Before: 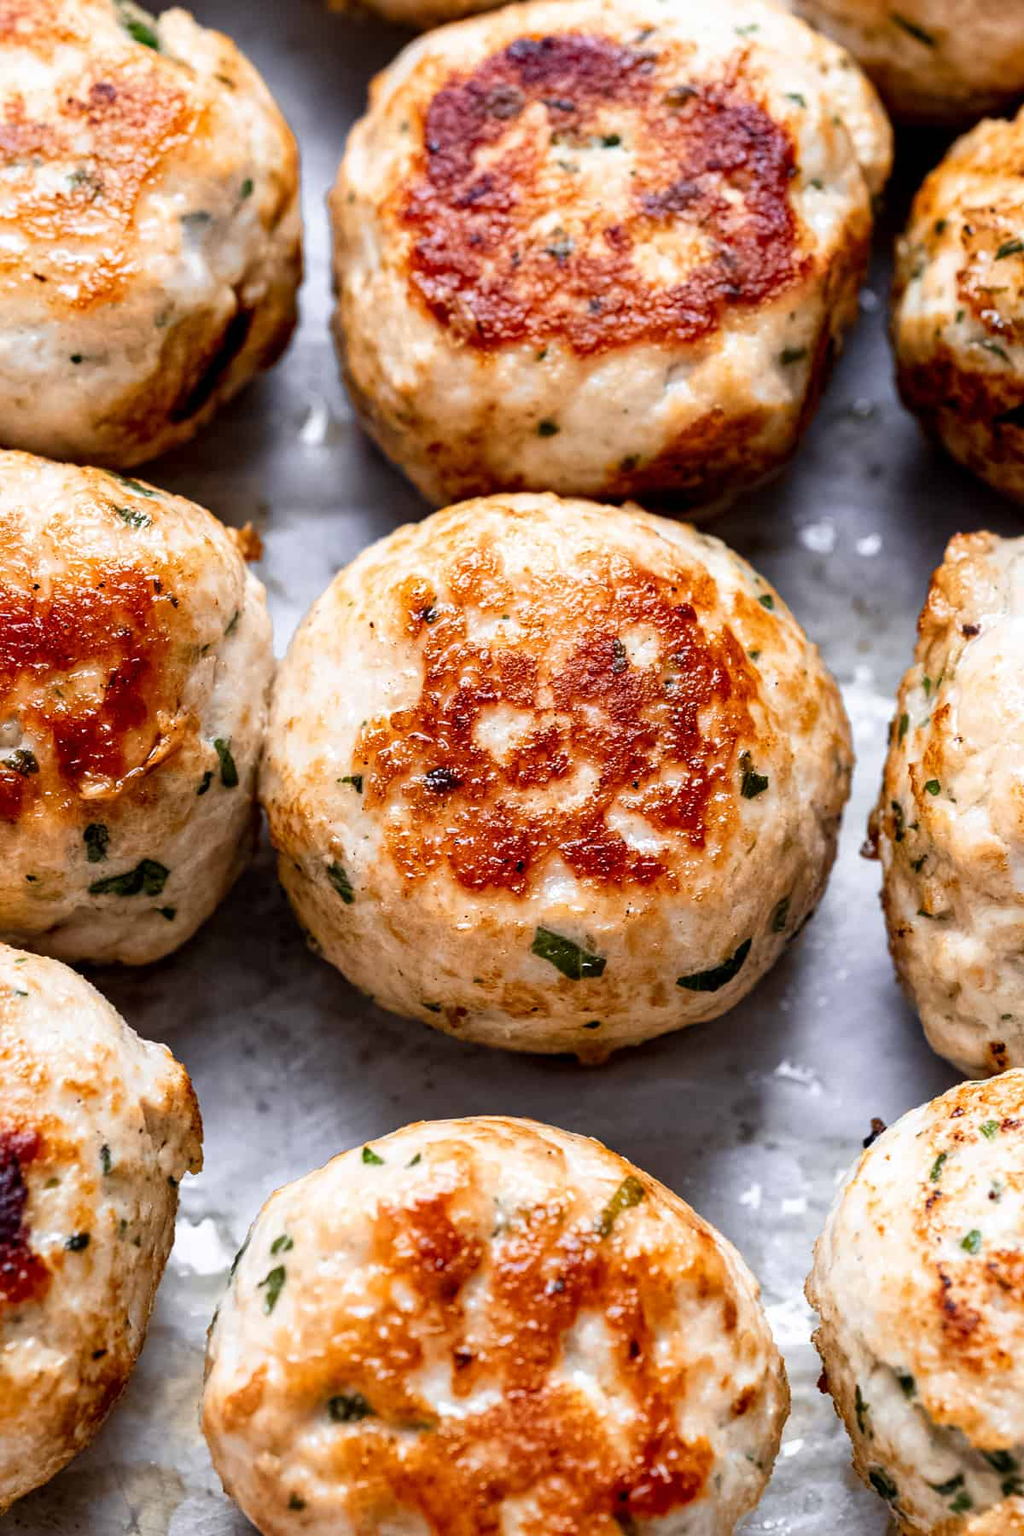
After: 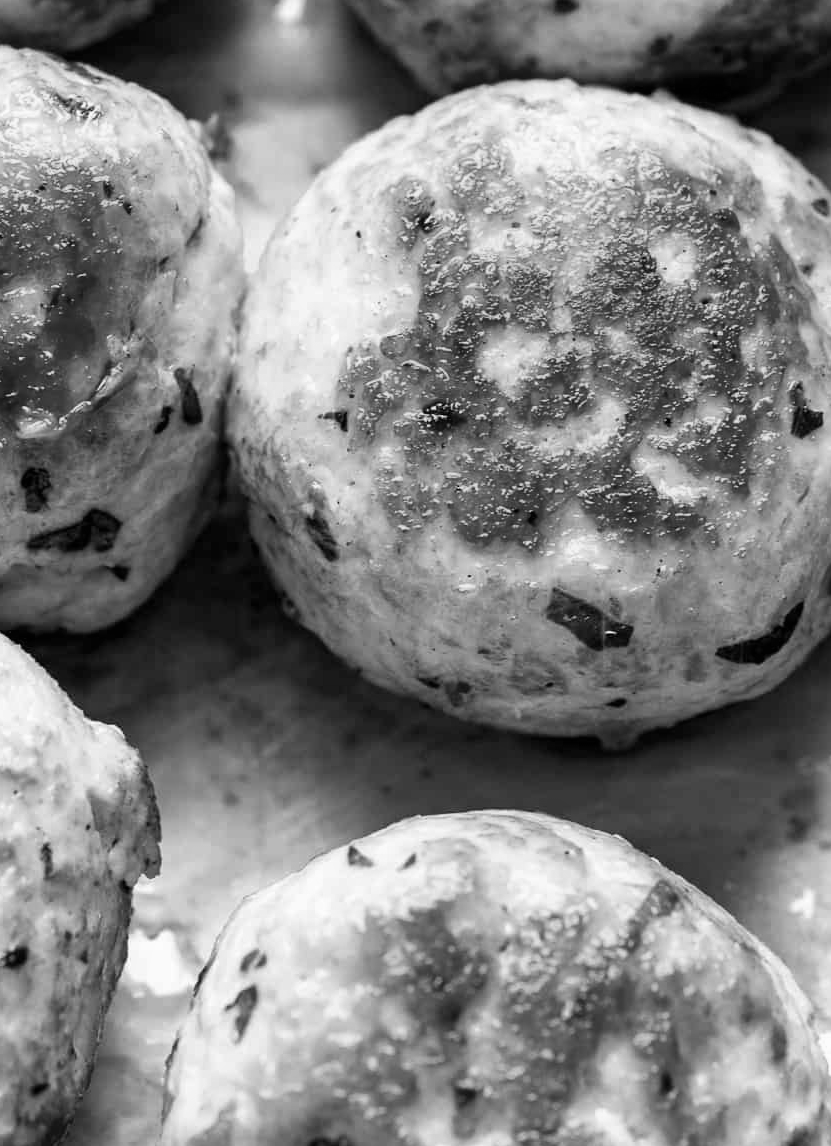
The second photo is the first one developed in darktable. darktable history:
monochrome: size 1
crop: left 6.488%, top 27.668%, right 24.183%, bottom 8.656%
